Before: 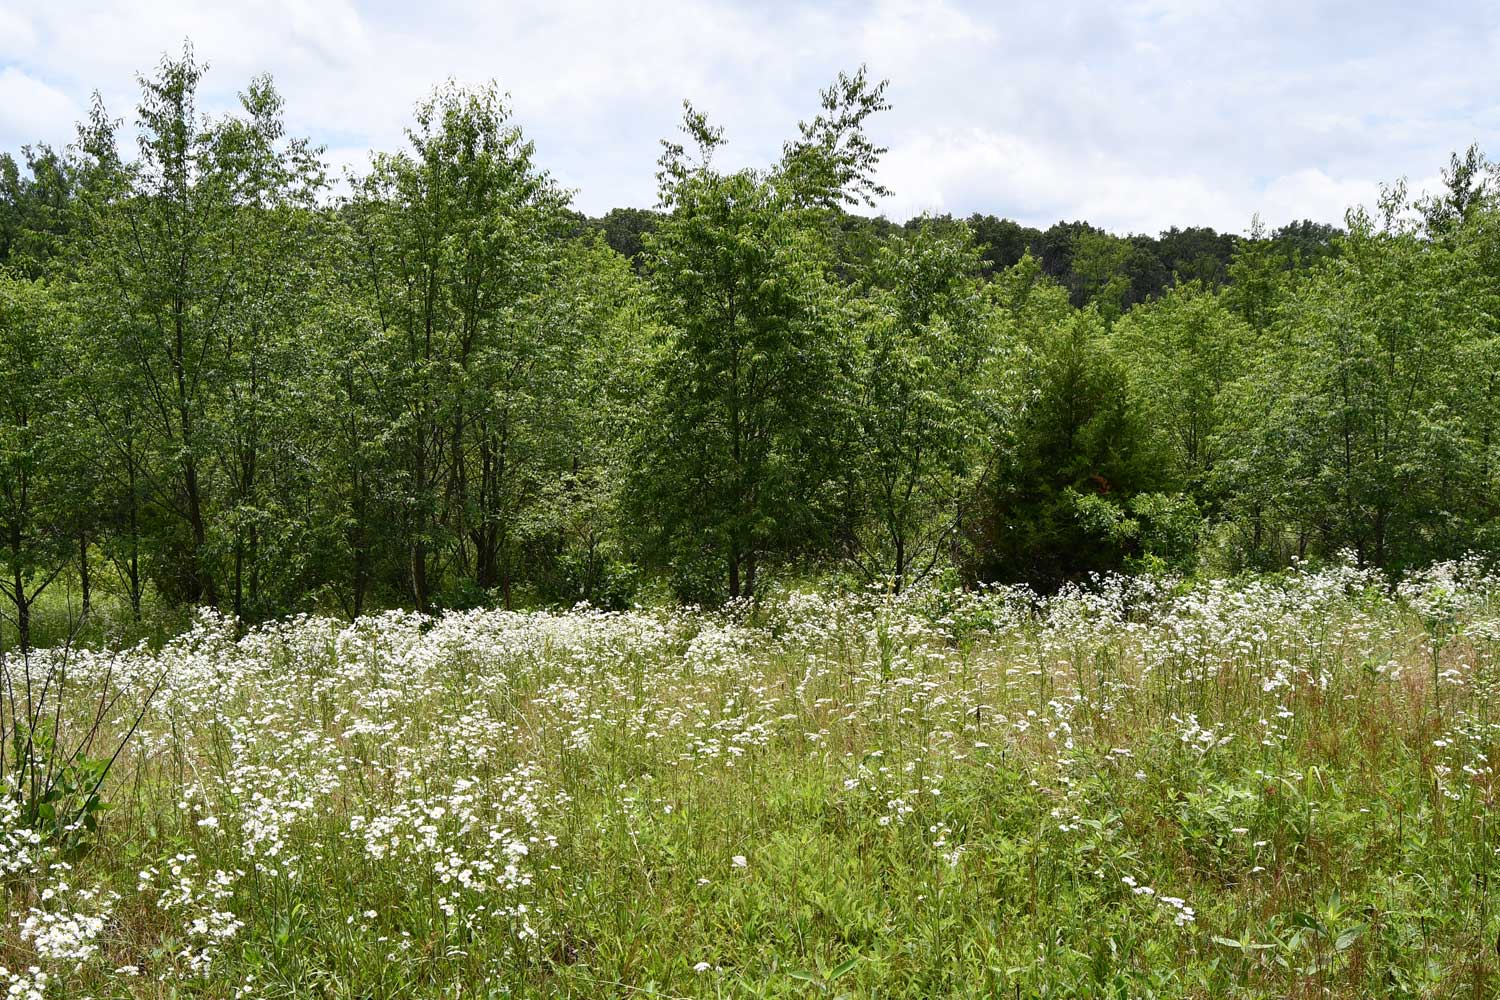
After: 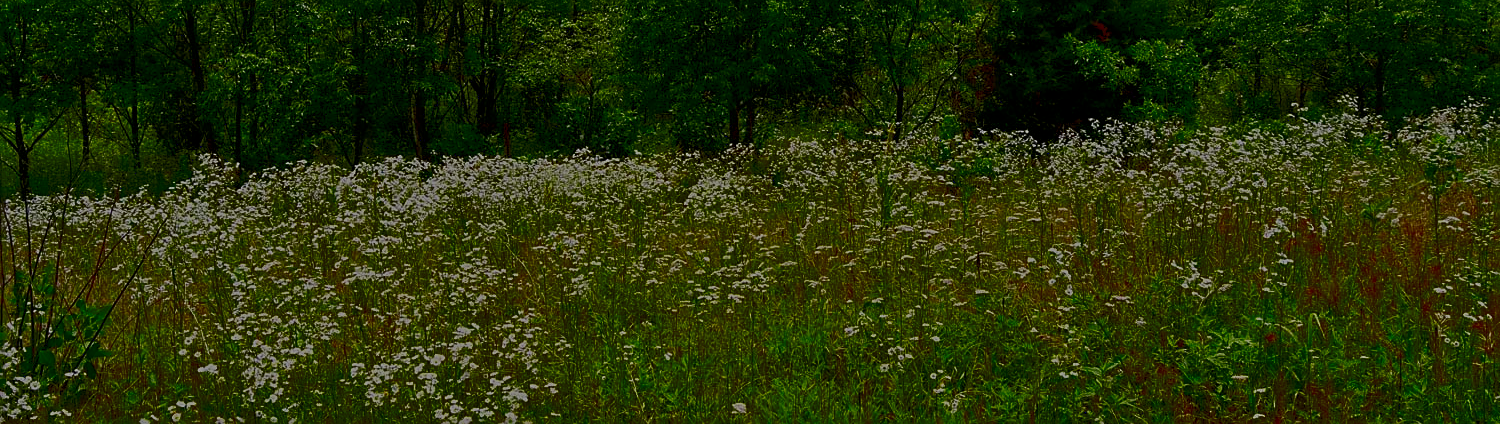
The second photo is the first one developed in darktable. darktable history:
contrast brightness saturation: brightness -0.988, saturation 0.984
filmic rgb: black relative exposure -6.53 EV, white relative exposure 4.72 EV, hardness 3.15, contrast 0.803
crop: top 45.391%, bottom 12.163%
sharpen: on, module defaults
tone equalizer: -7 EV 0.153 EV, -6 EV 0.619 EV, -5 EV 1.12 EV, -4 EV 1.36 EV, -3 EV 1.13 EV, -2 EV 0.6 EV, -1 EV 0.158 EV
